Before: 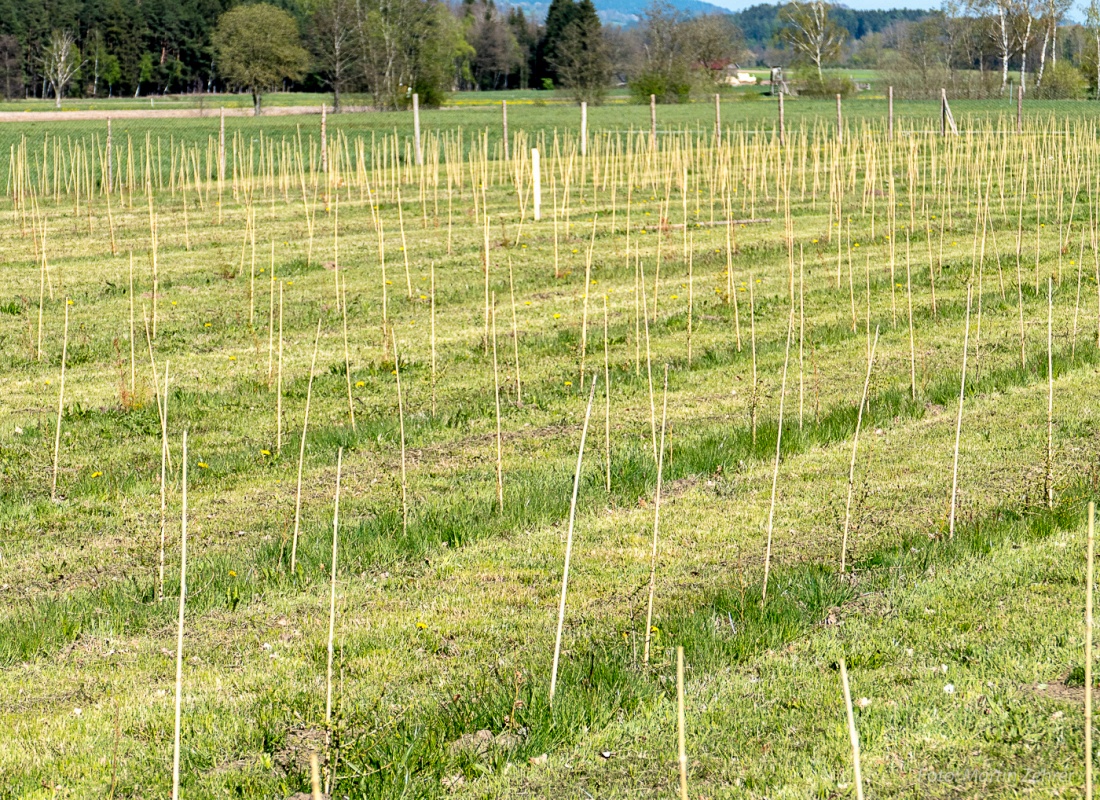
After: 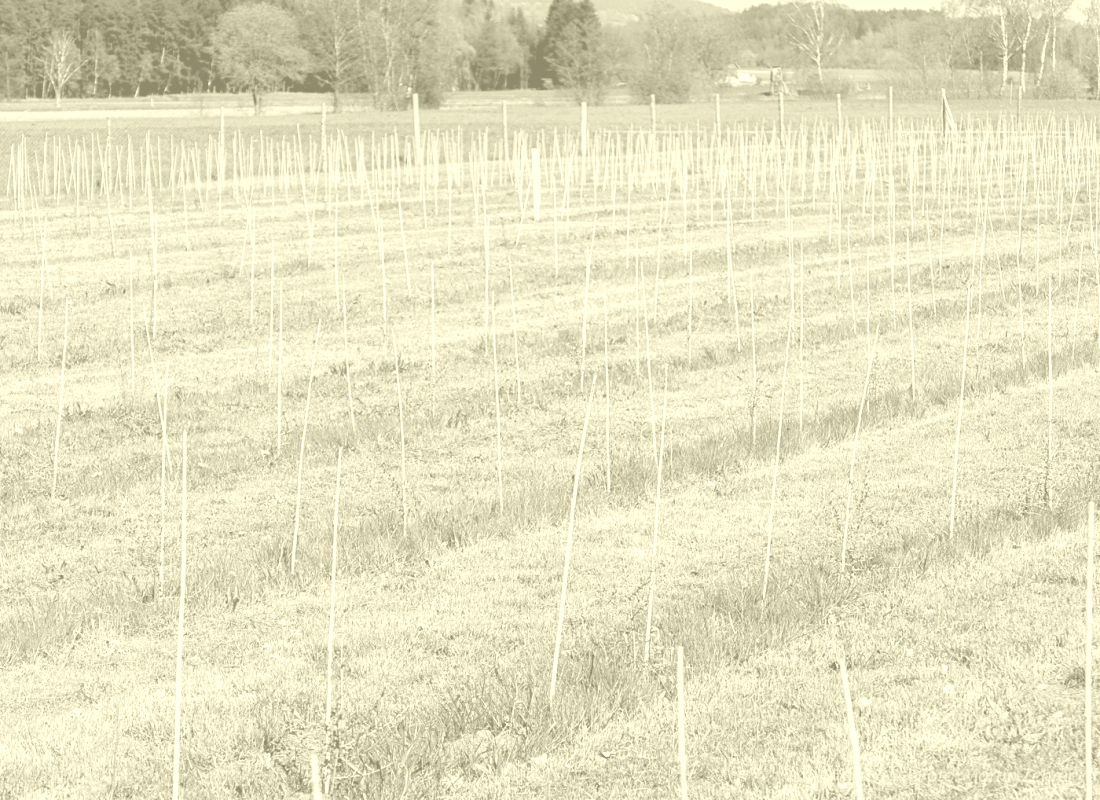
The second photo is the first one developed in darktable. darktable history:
colorize: hue 43.2°, saturation 40%, version 1
local contrast: mode bilateral grid, contrast 100, coarseness 100, detail 91%, midtone range 0.2
rotate and perspective: automatic cropping off
